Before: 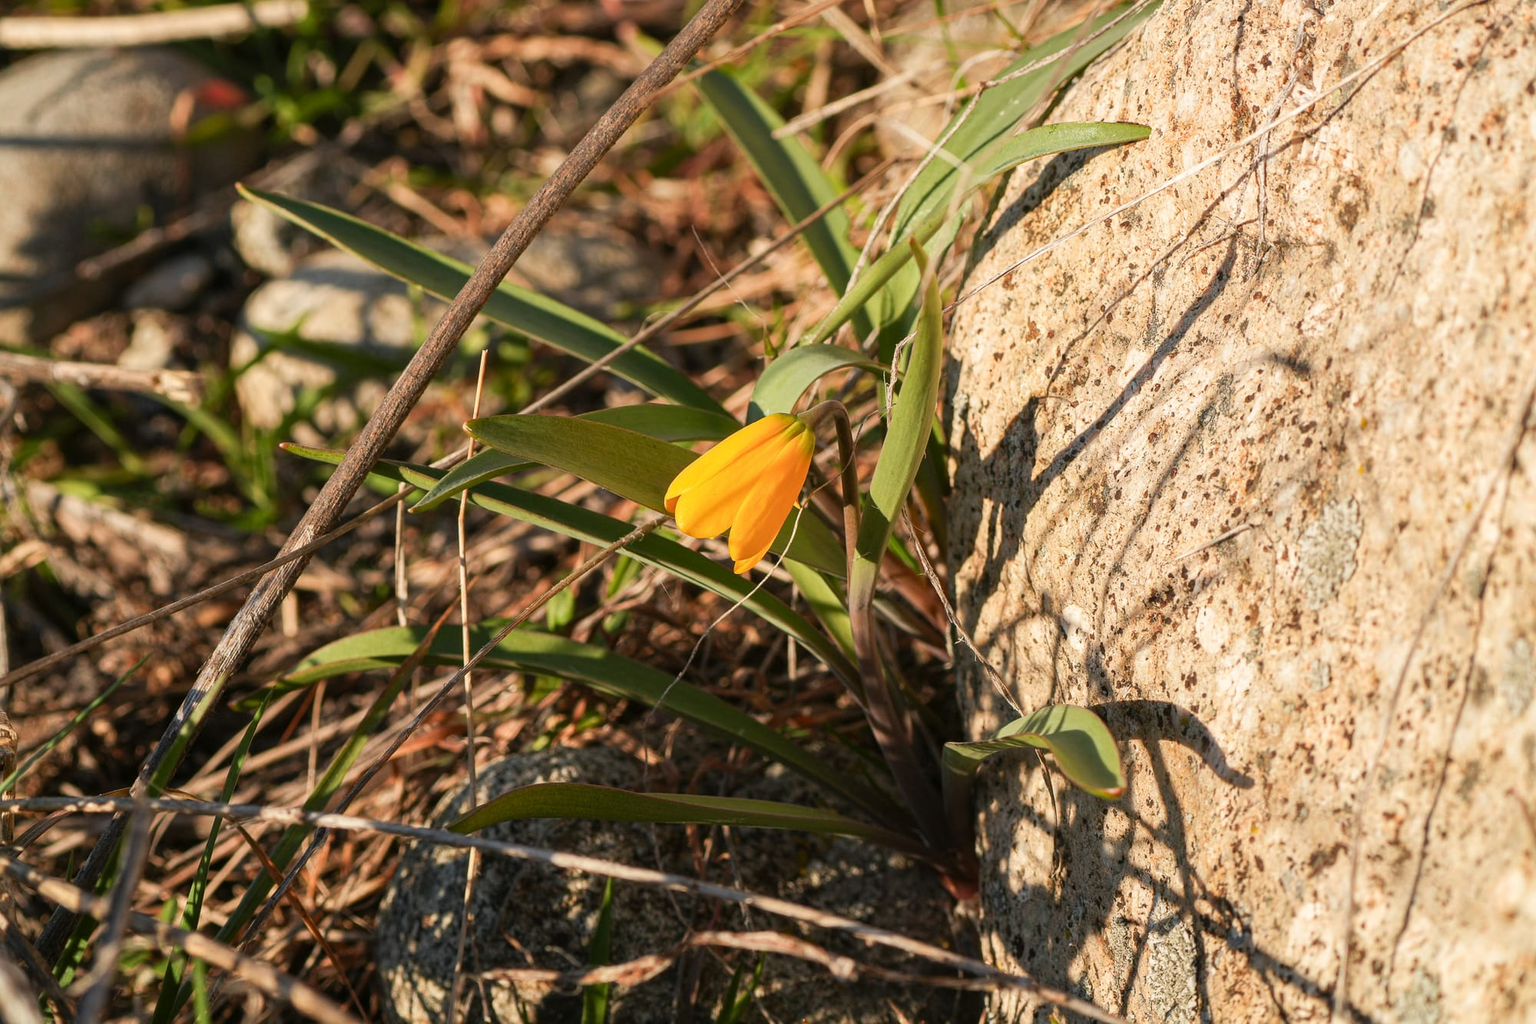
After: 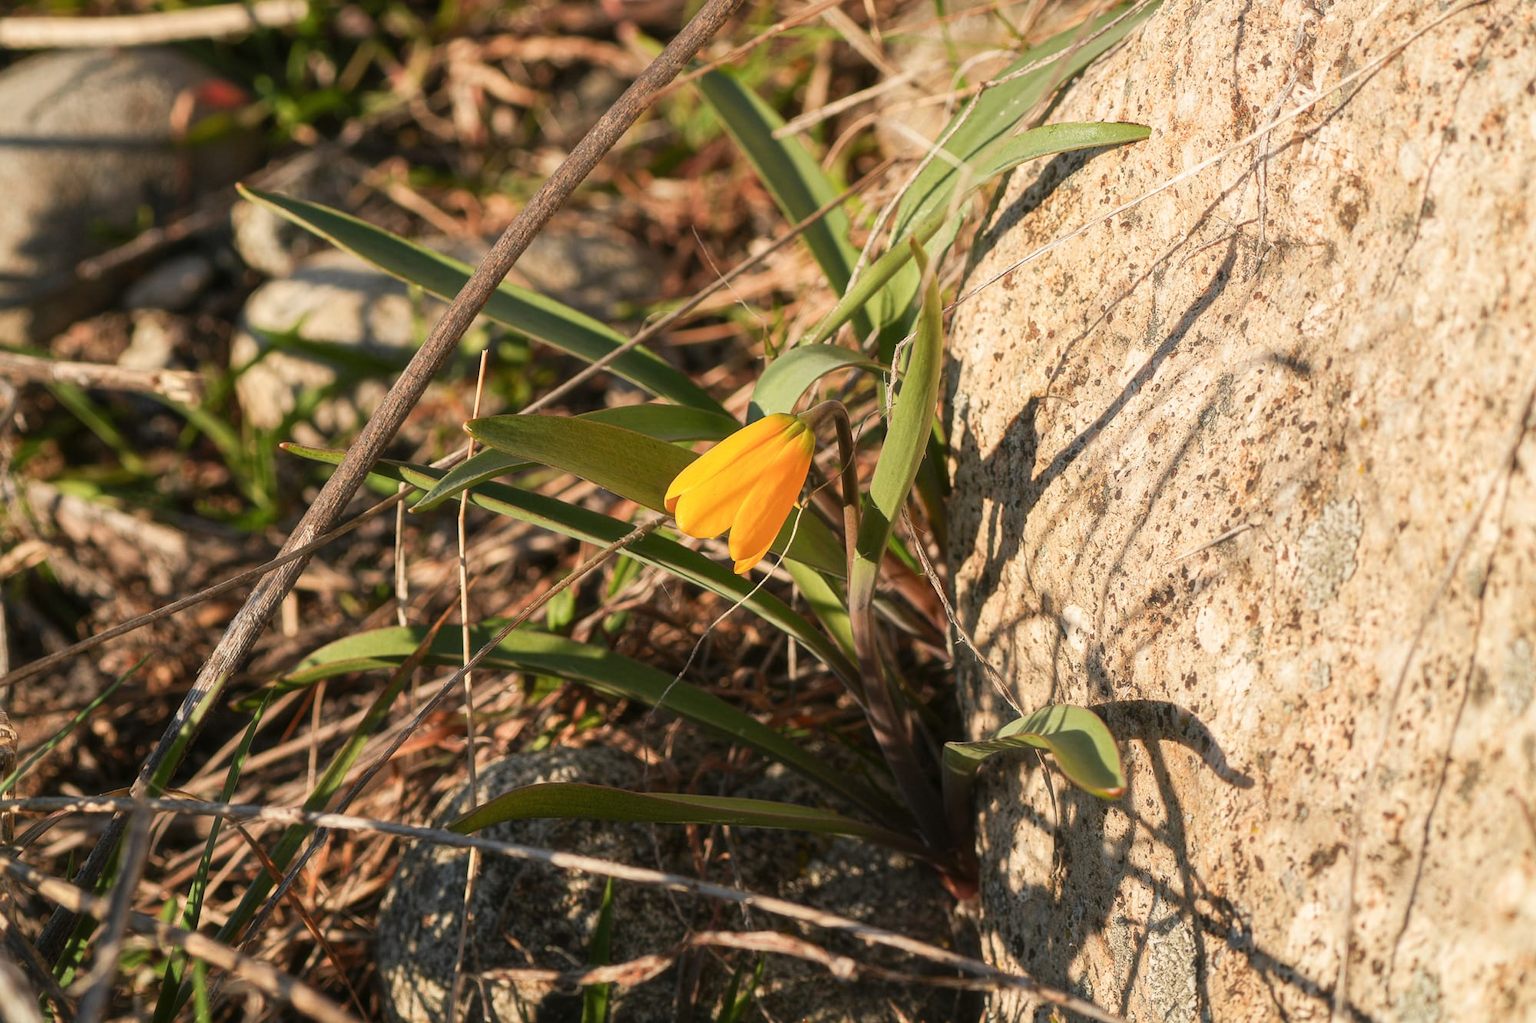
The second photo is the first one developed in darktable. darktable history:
haze removal: strength -0.11, compatibility mode true
